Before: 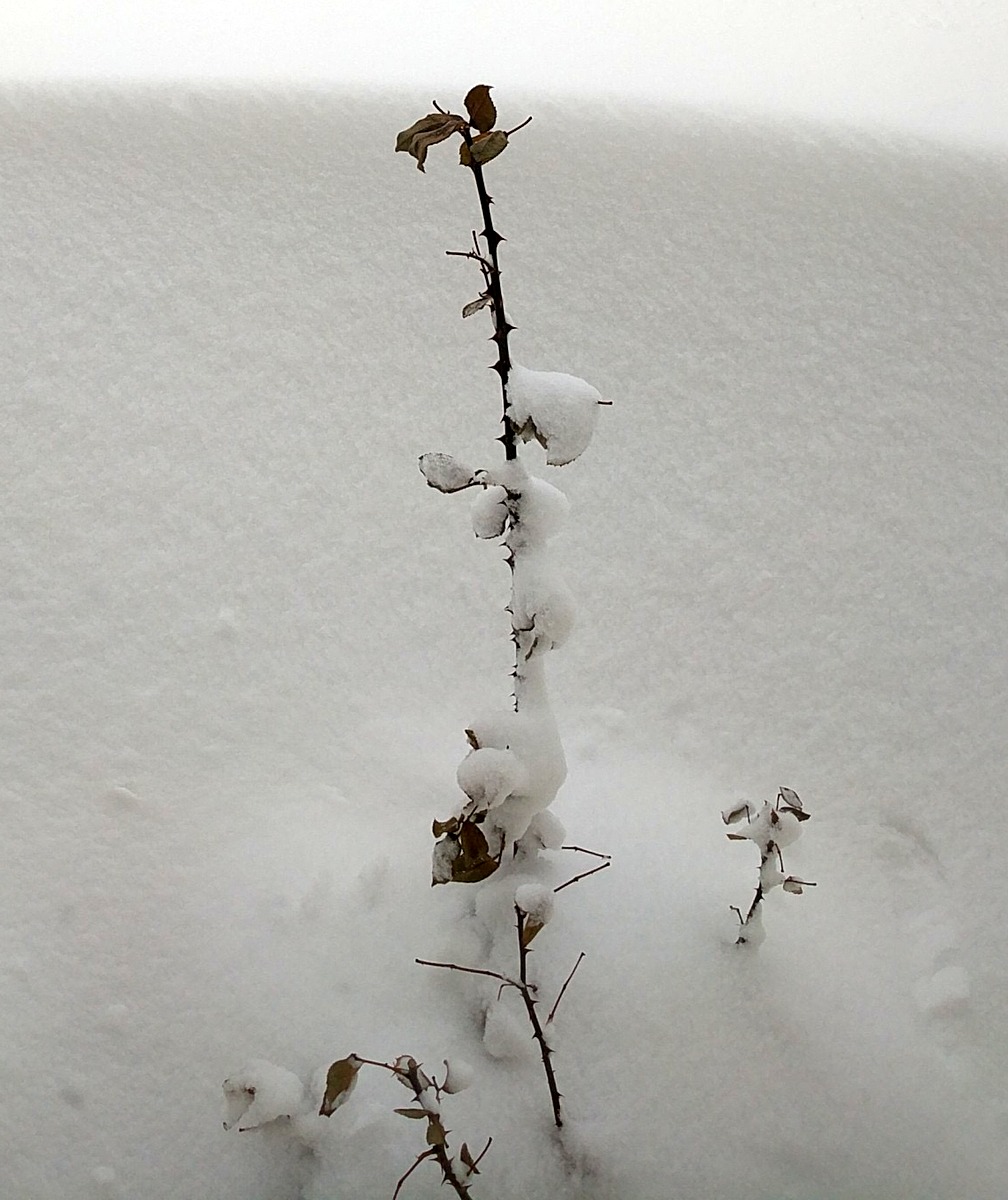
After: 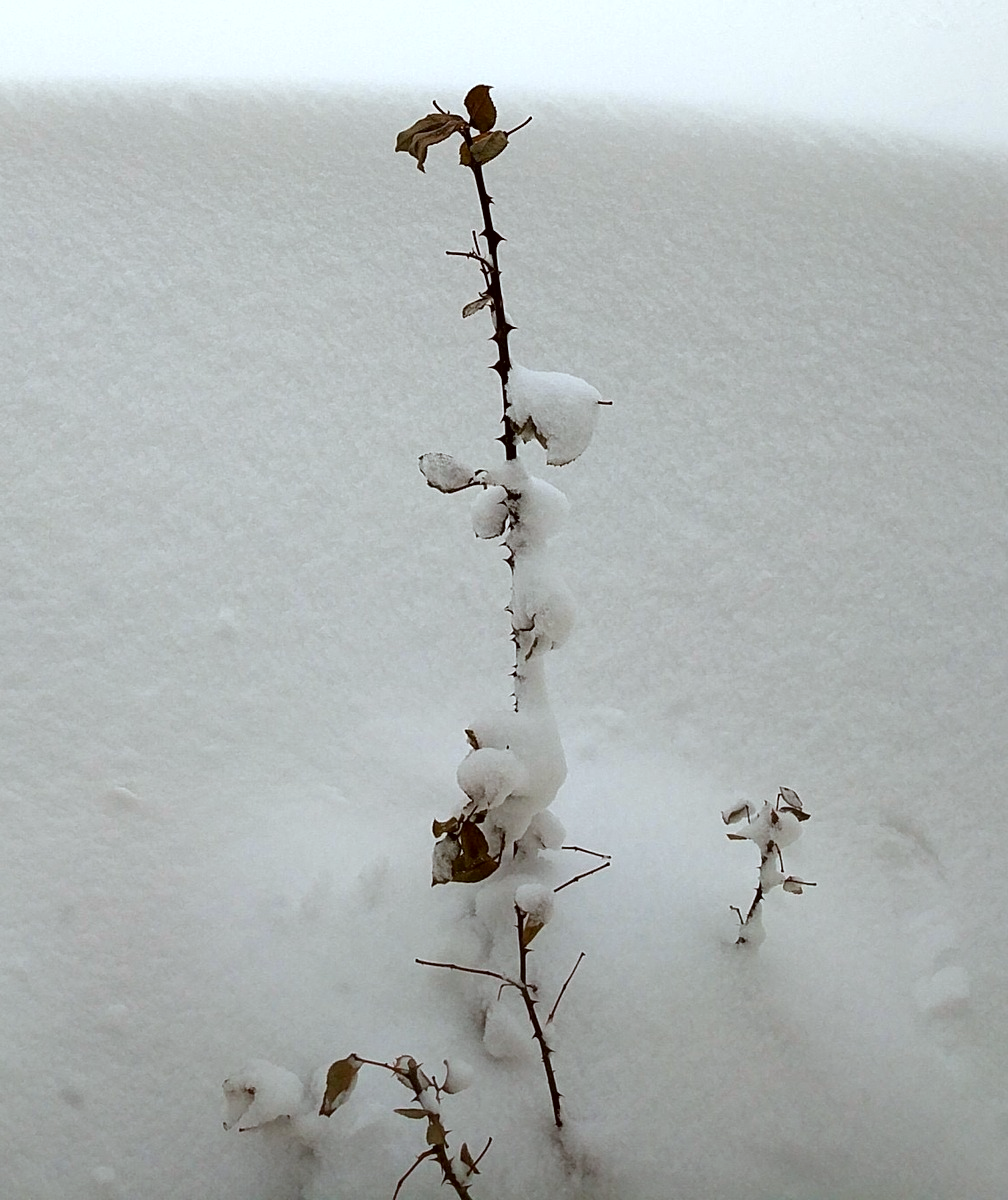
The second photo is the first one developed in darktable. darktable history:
color correction: highlights a* -3.18, highlights b* -6.34, shadows a* 3, shadows b* 5.78
